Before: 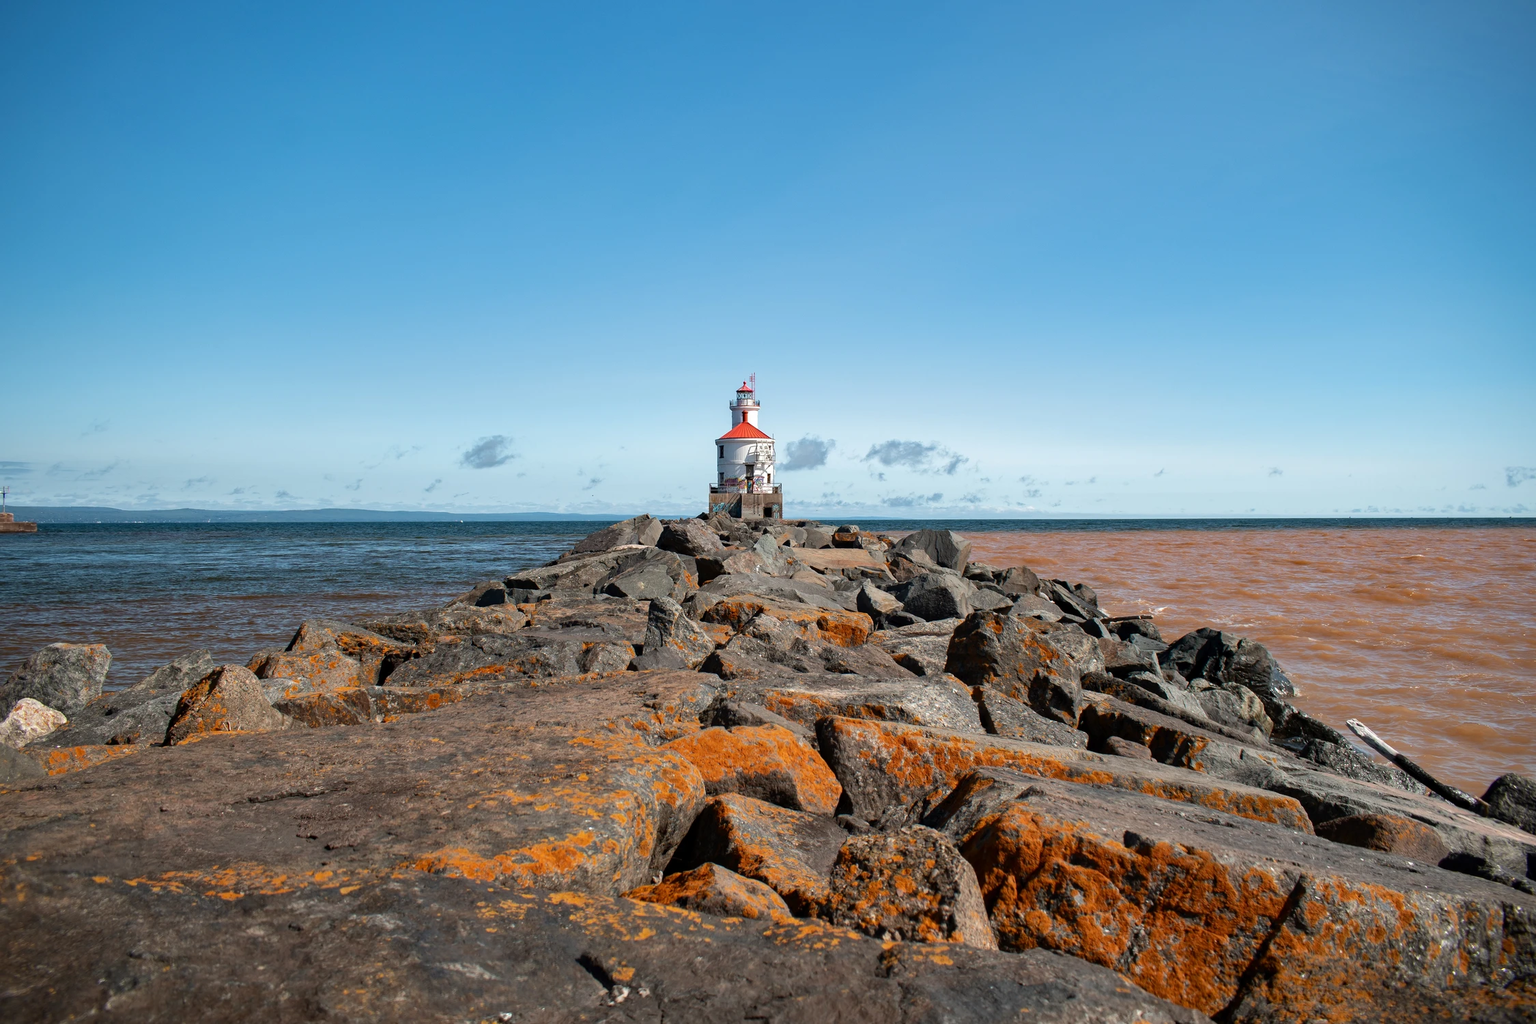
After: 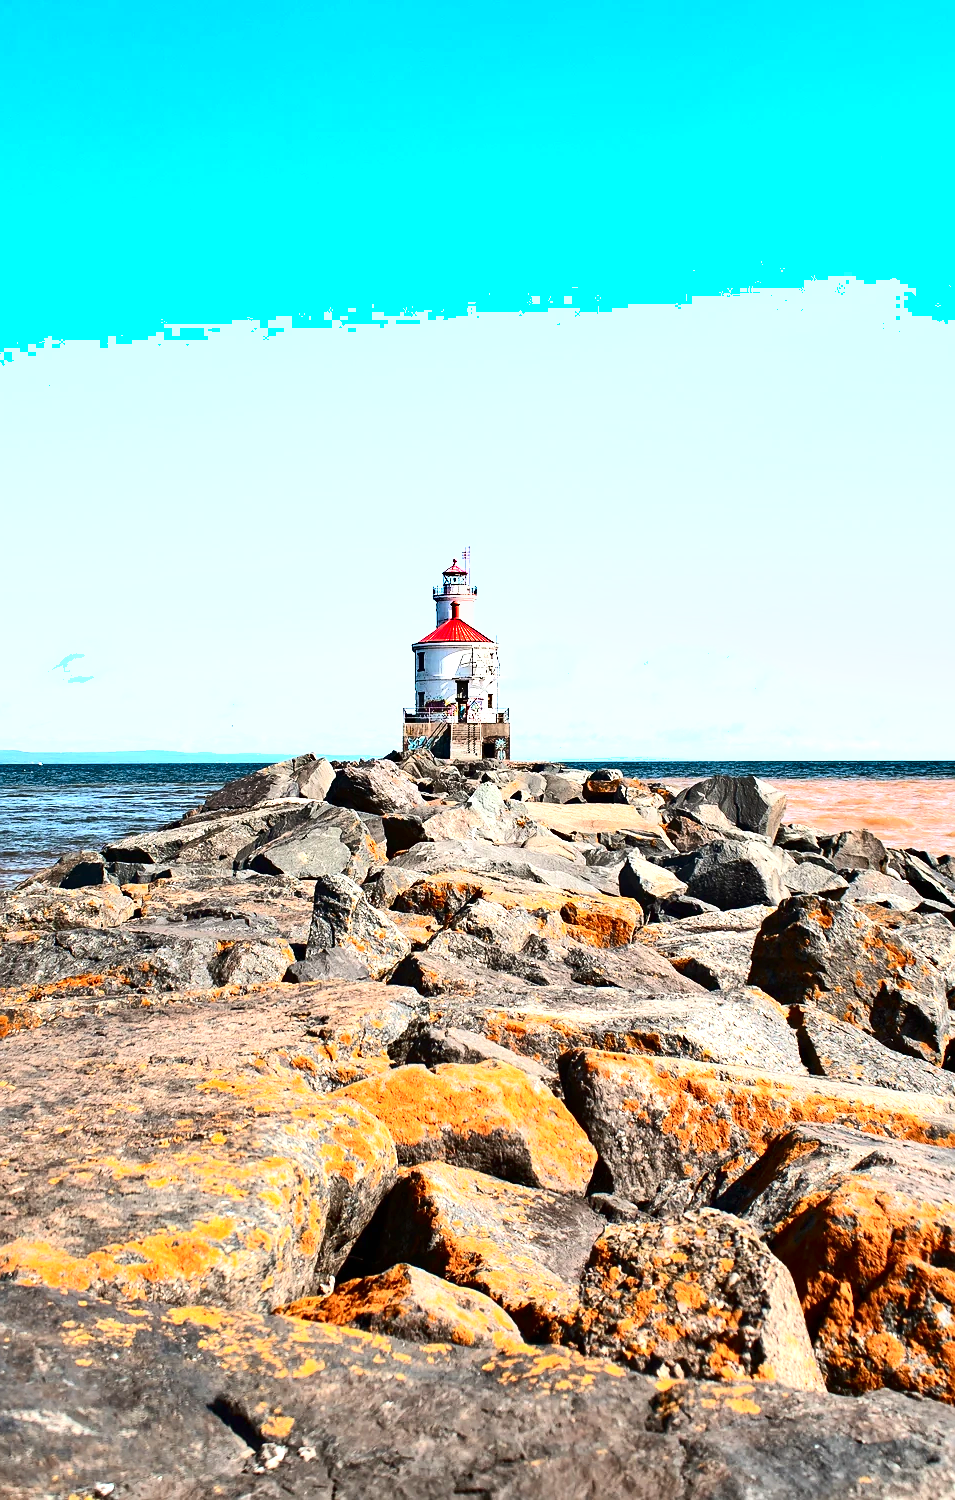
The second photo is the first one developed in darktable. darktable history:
shadows and highlights: soften with gaussian
crop: left 28.293%, right 29.251%
contrast brightness saturation: contrast 0.294
exposure: black level correction 0, exposure 1.481 EV, compensate highlight preservation false
sharpen: radius 1.009
